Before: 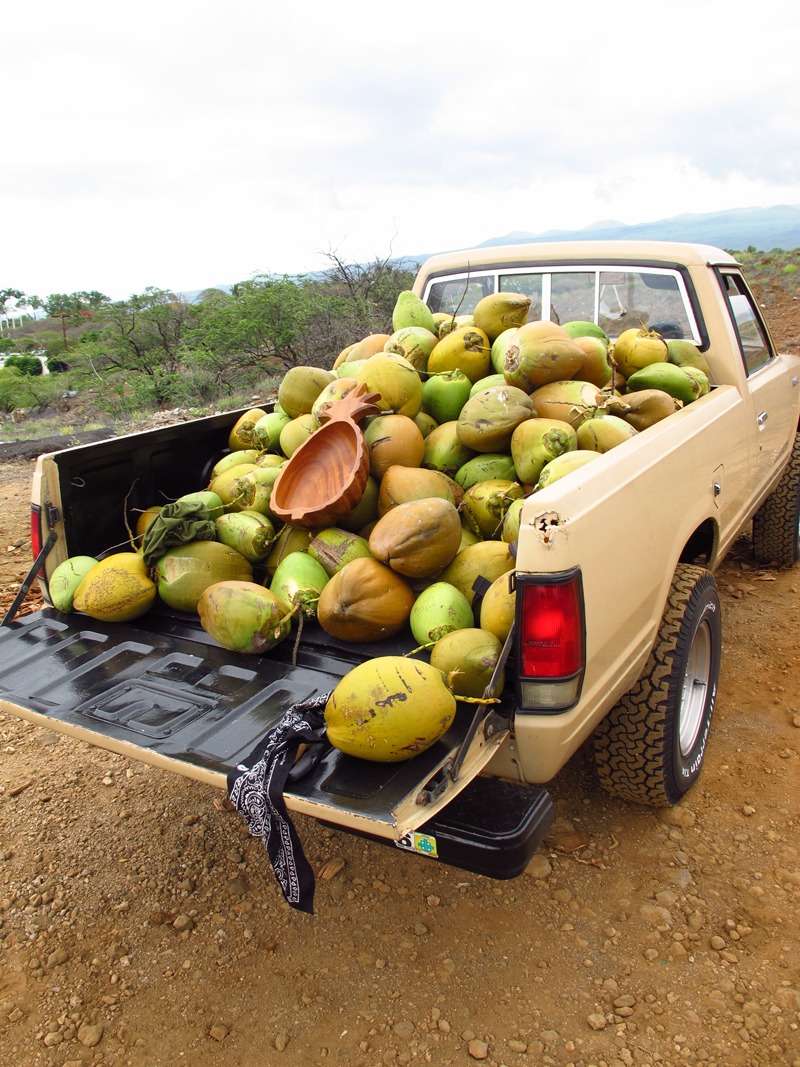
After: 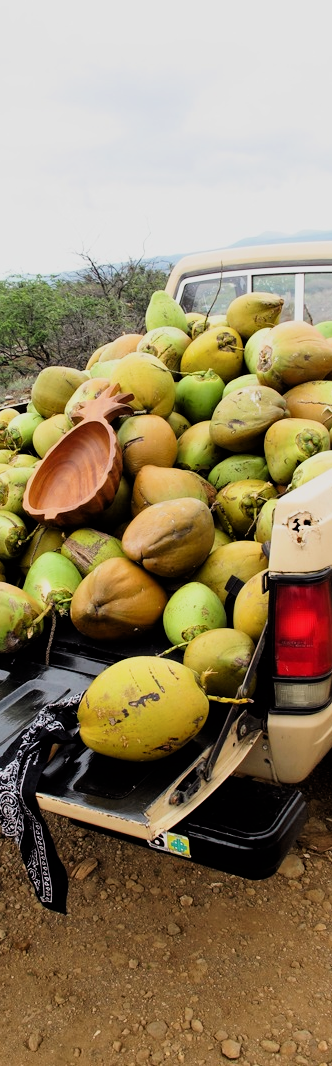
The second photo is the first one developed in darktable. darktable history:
crop: left 30.948%, right 27.45%
filmic rgb: black relative exposure -5.14 EV, white relative exposure 3.99 EV, threshold 5.96 EV, hardness 2.89, contrast 1.297, enable highlight reconstruction true
